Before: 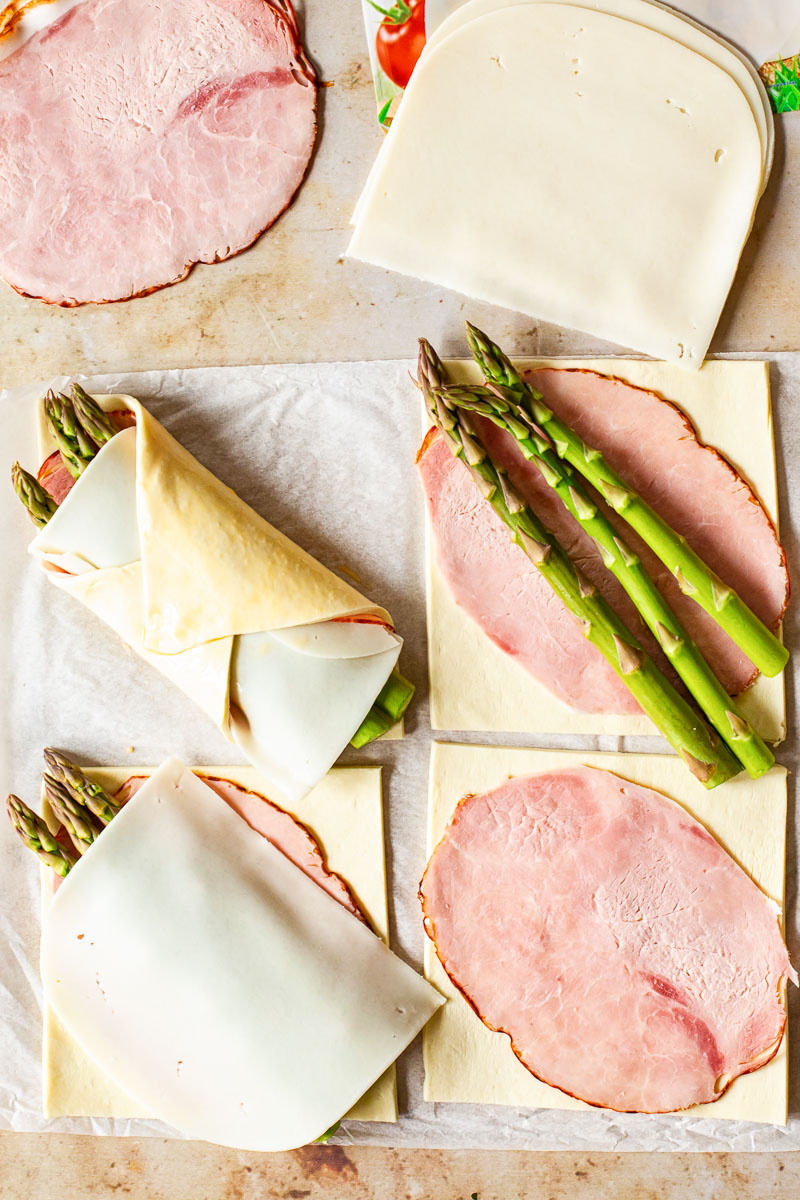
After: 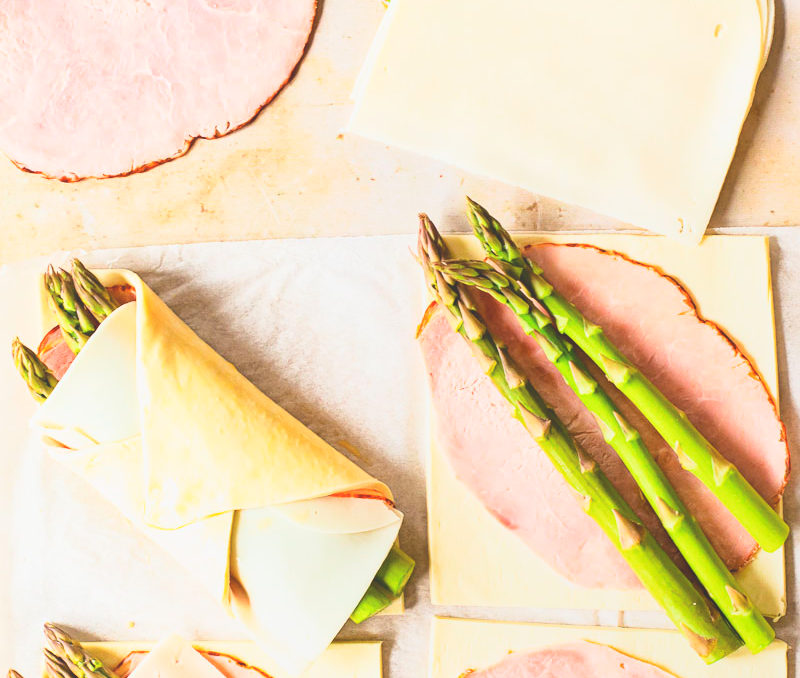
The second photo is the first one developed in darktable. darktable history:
crop and rotate: top 10.418%, bottom 33.044%
base curve: curves: ch0 [(0, 0) (0.028, 0.03) (0.121, 0.232) (0.46, 0.748) (0.859, 0.968) (1, 1)]
local contrast: detail 70%
